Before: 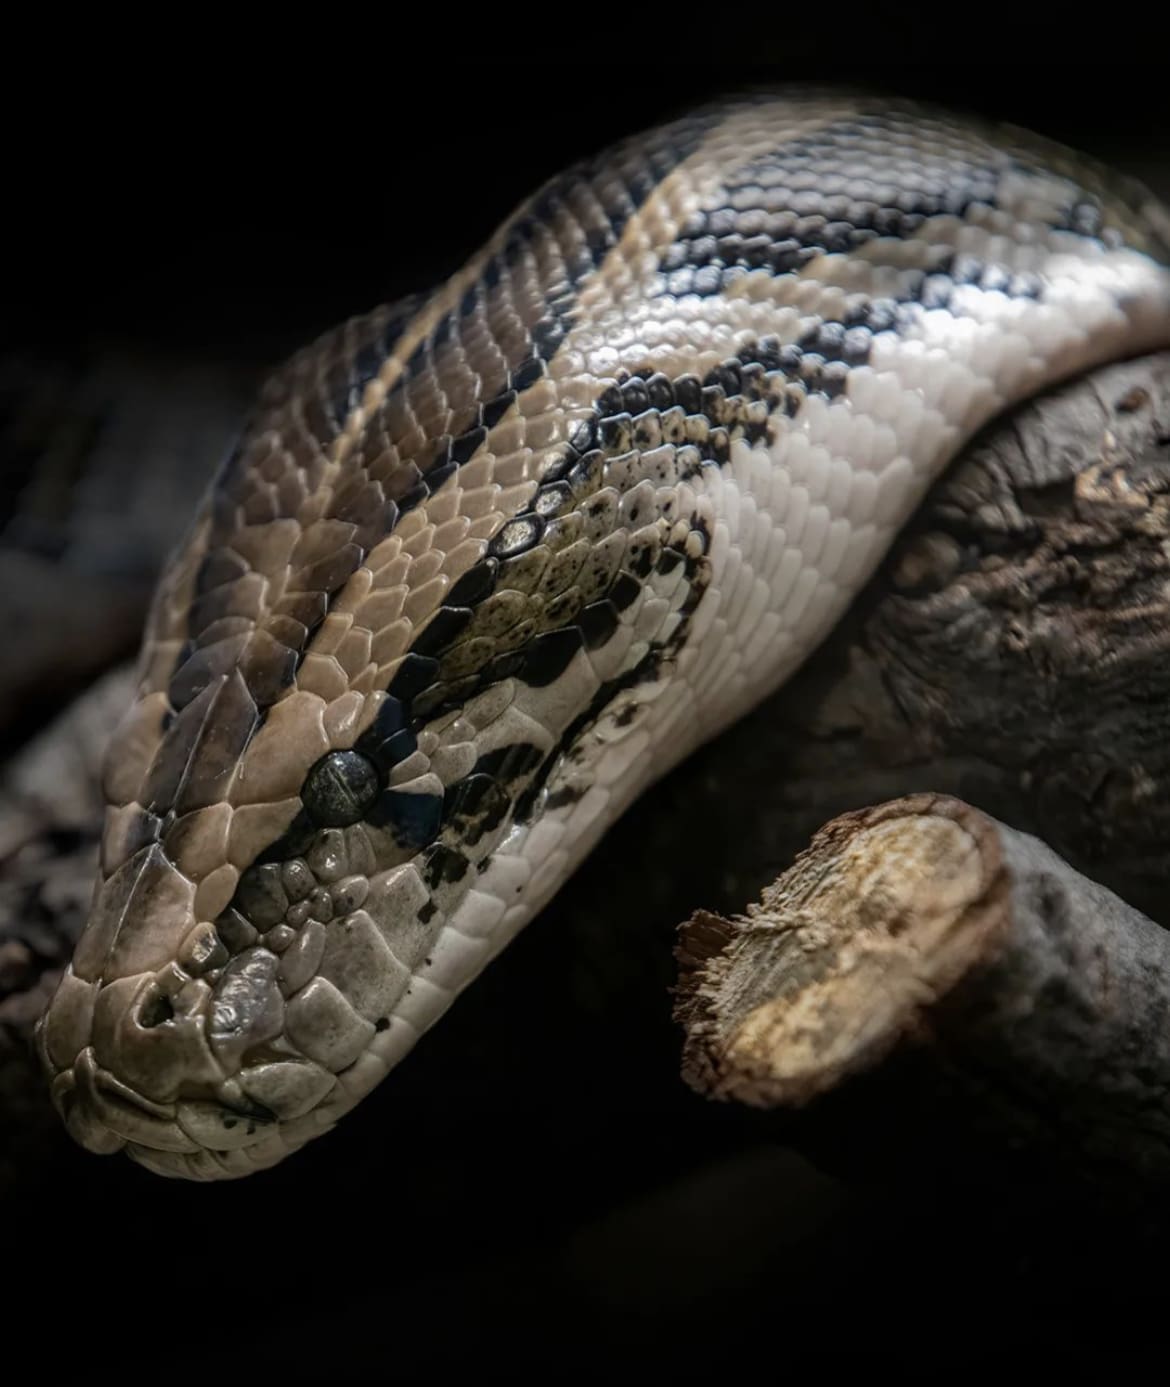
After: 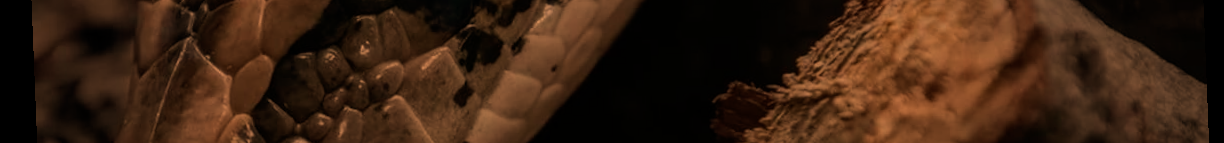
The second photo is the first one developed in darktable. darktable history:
crop and rotate: top 59.084%, bottom 30.916%
white balance: red 1.467, blue 0.684
tone equalizer: -8 EV -2 EV, -7 EV -2 EV, -6 EV -2 EV, -5 EV -2 EV, -4 EV -2 EV, -3 EV -2 EV, -2 EV -2 EV, -1 EV -1.63 EV, +0 EV -2 EV
rotate and perspective: rotation -2.29°, automatic cropping off
